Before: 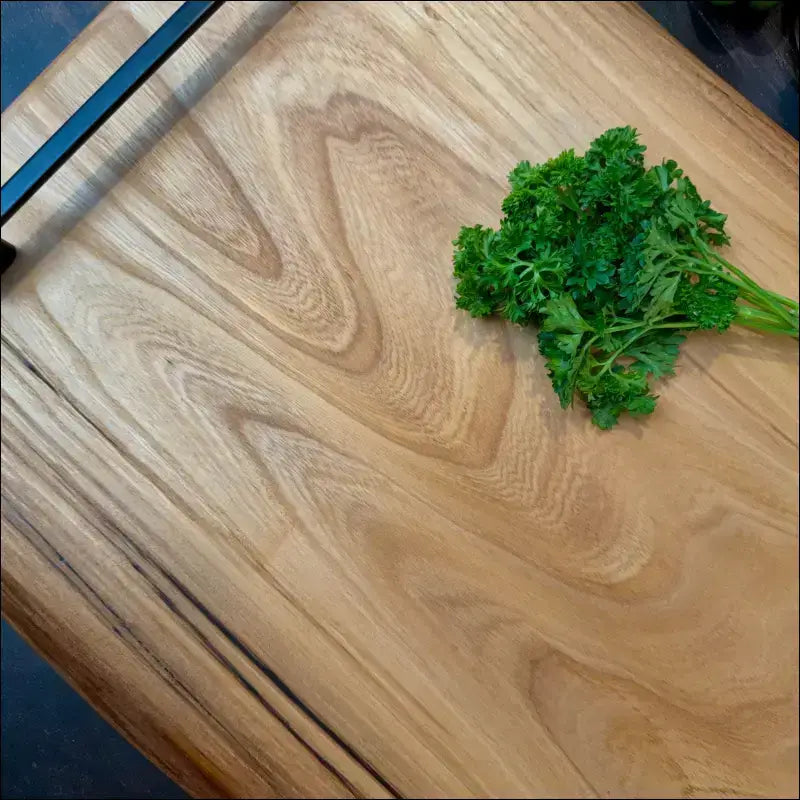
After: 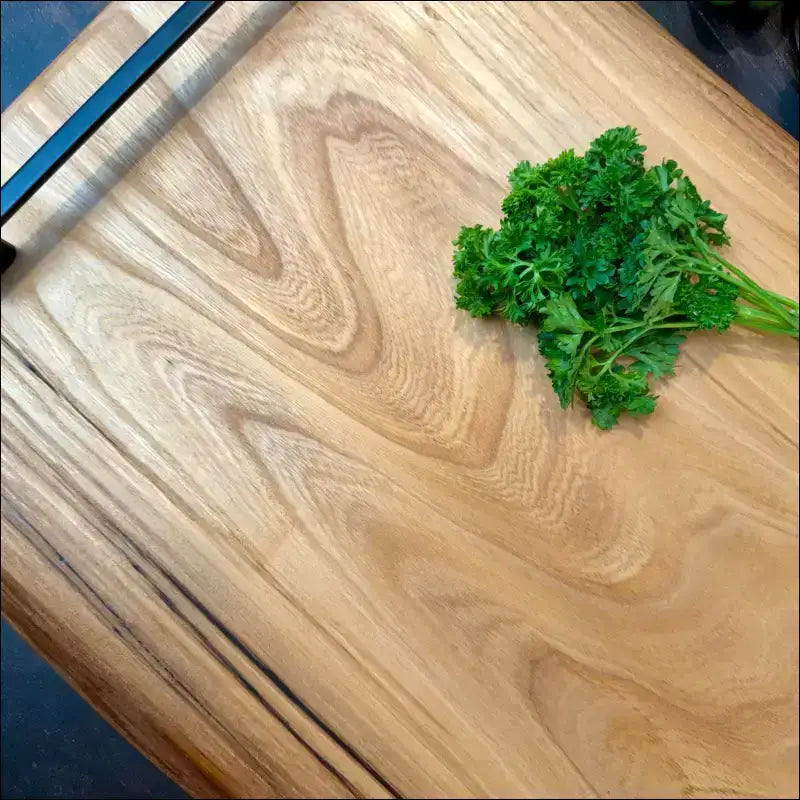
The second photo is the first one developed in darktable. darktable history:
exposure: exposure 0.472 EV, compensate highlight preservation false
